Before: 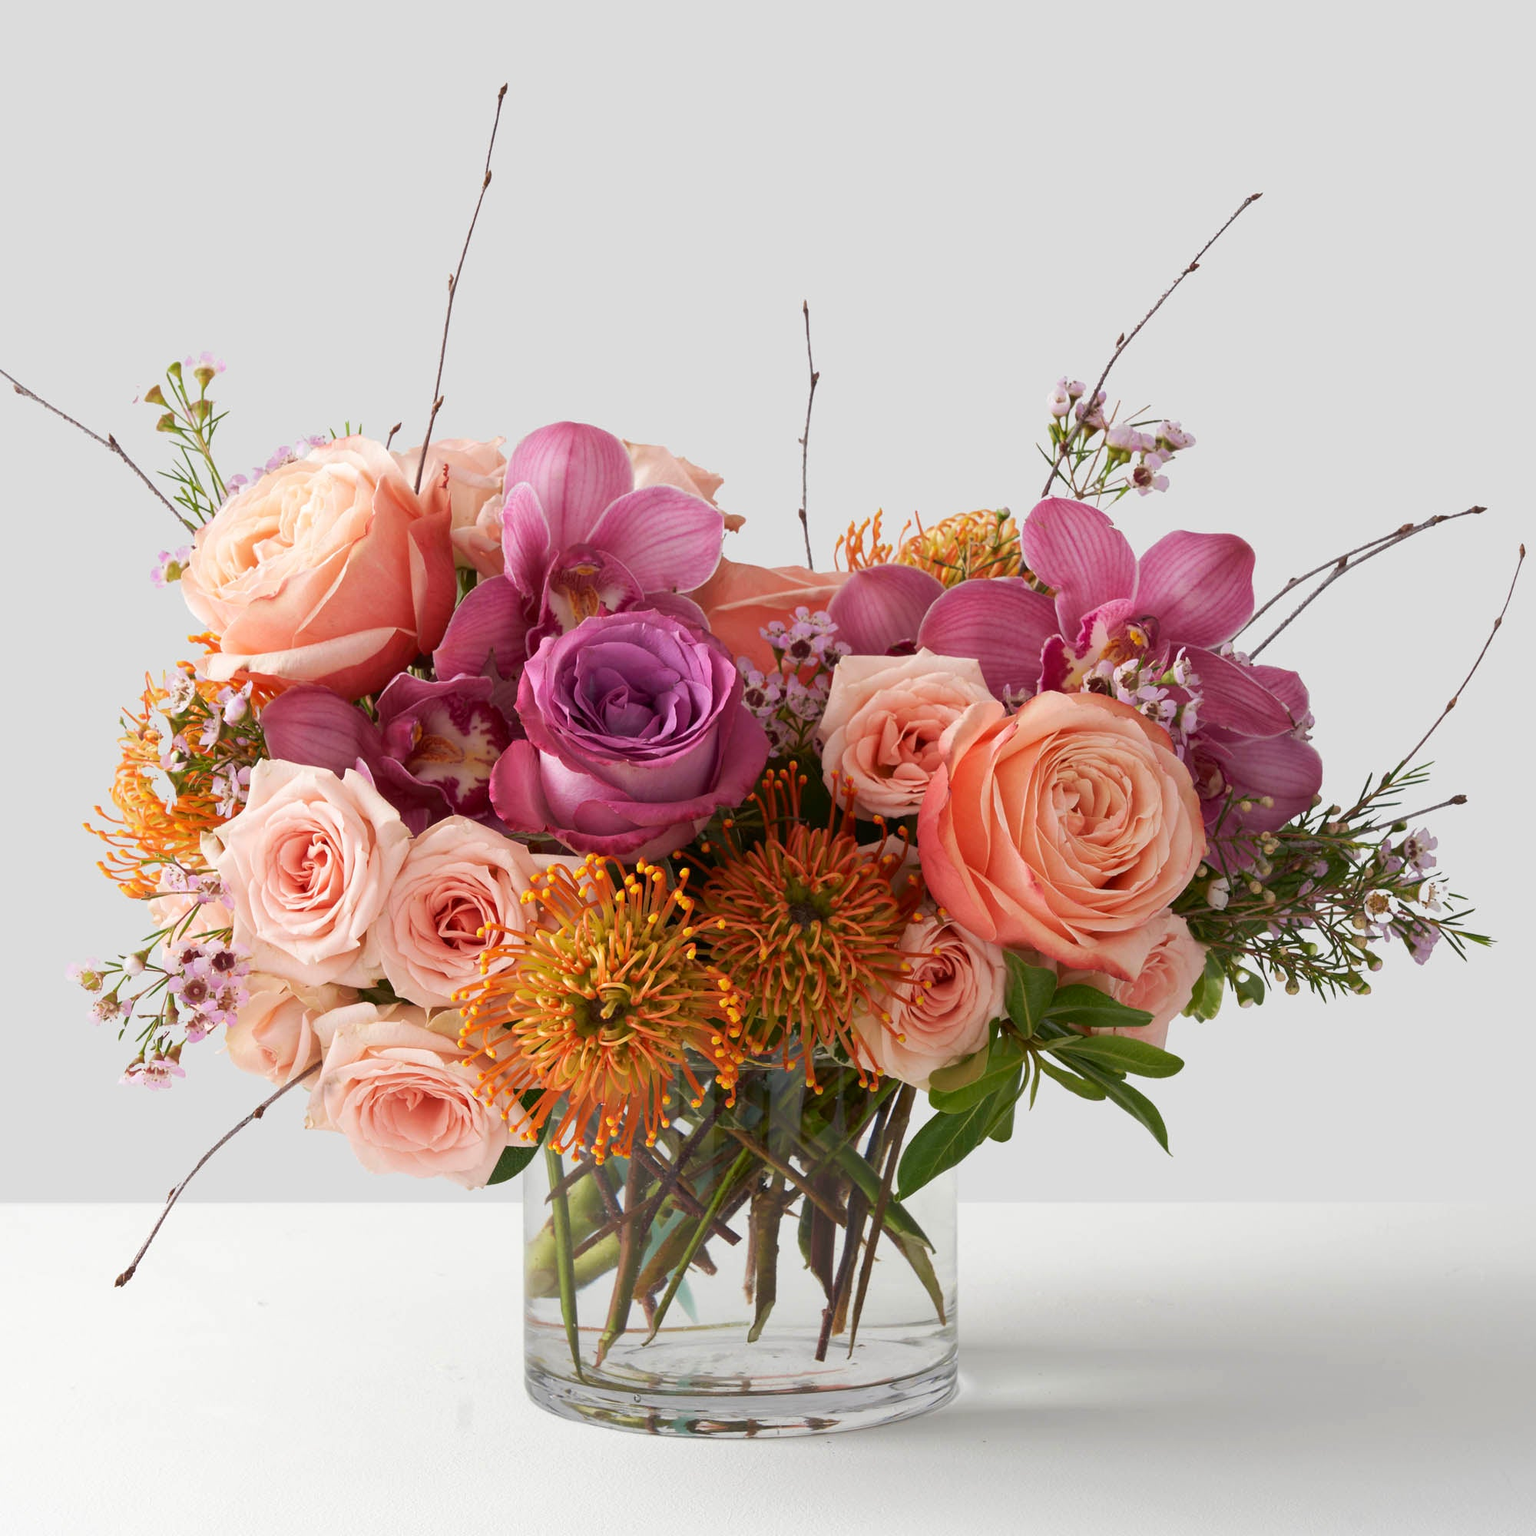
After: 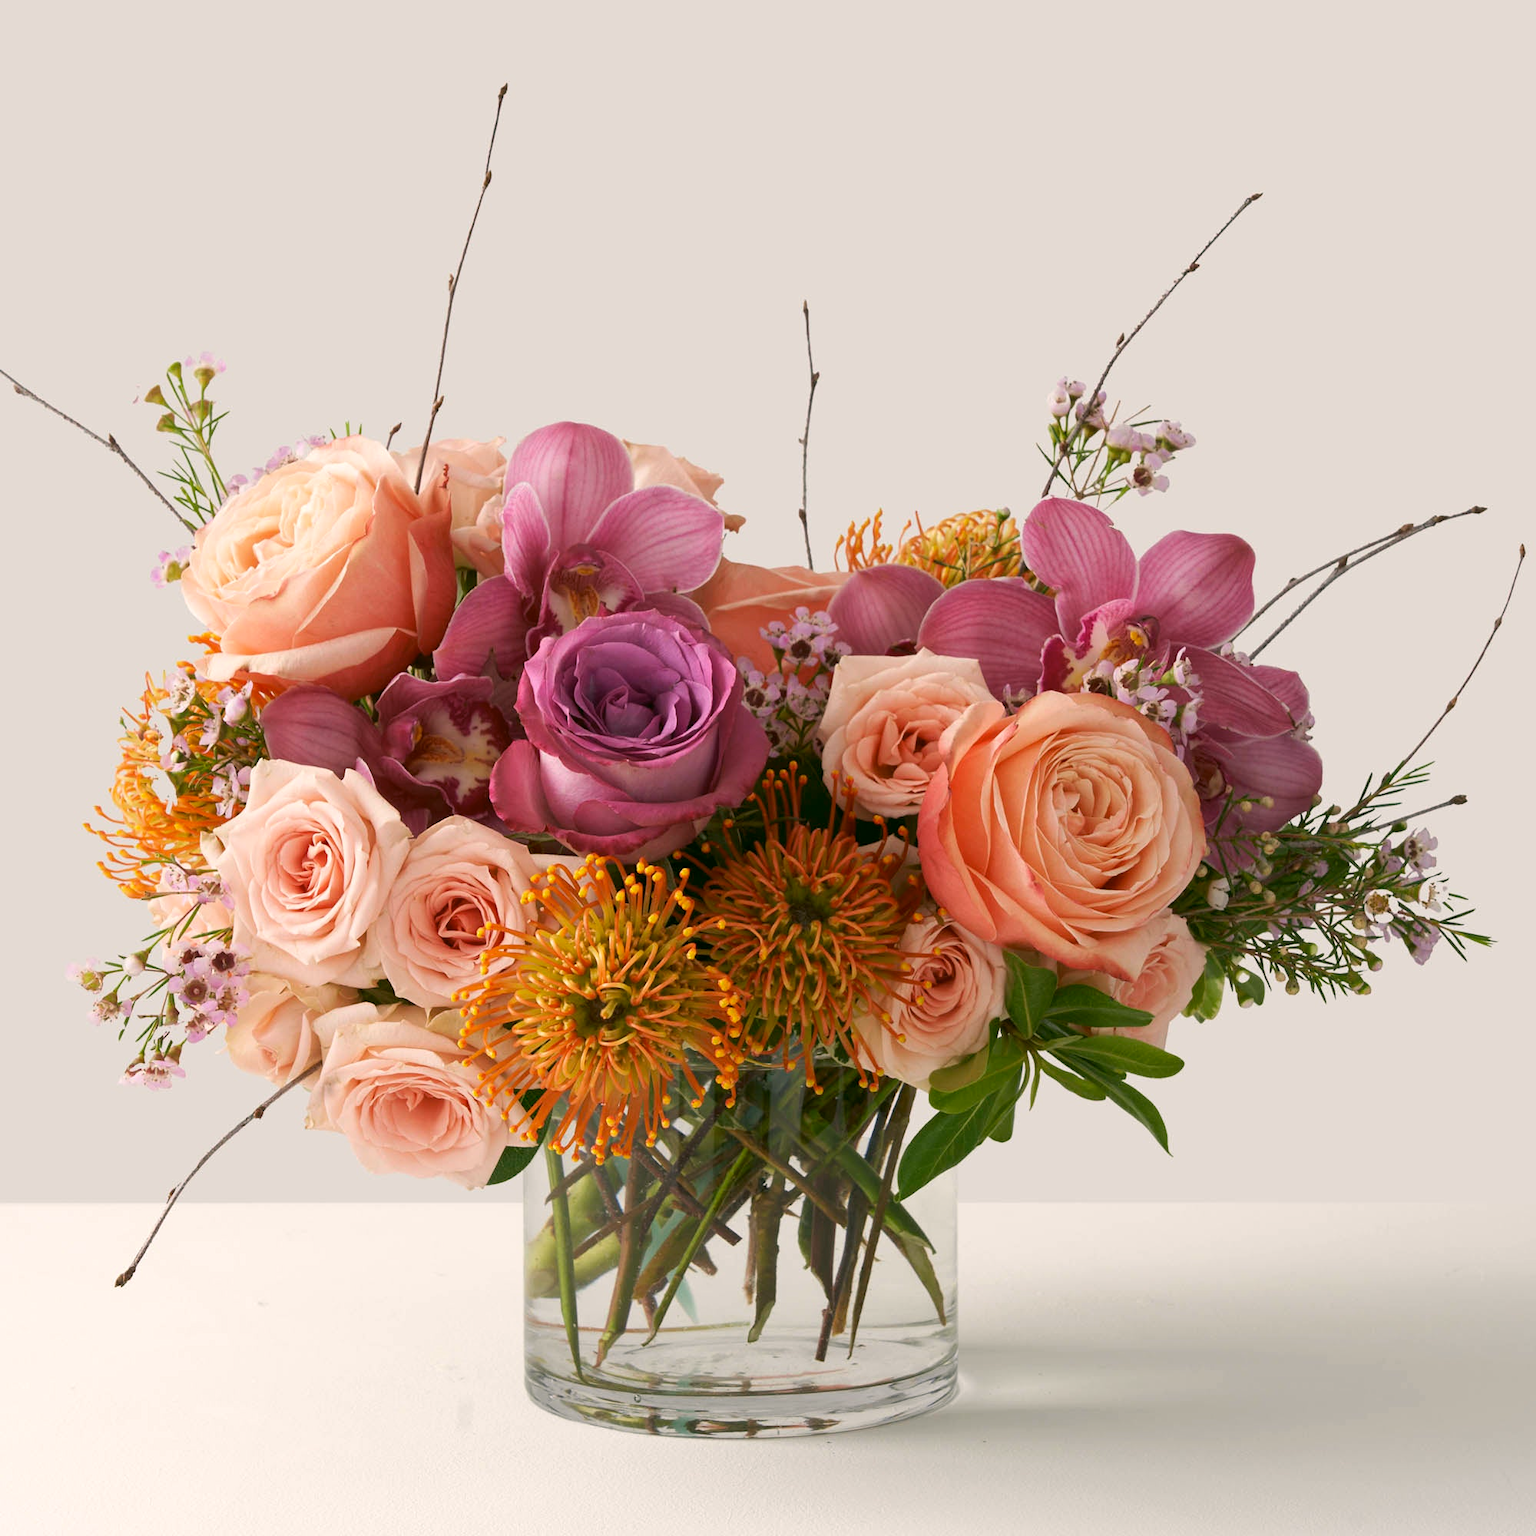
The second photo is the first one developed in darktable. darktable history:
color correction: highlights a* 3.94, highlights b* 4.94, shadows a* -7.79, shadows b* 4.91
